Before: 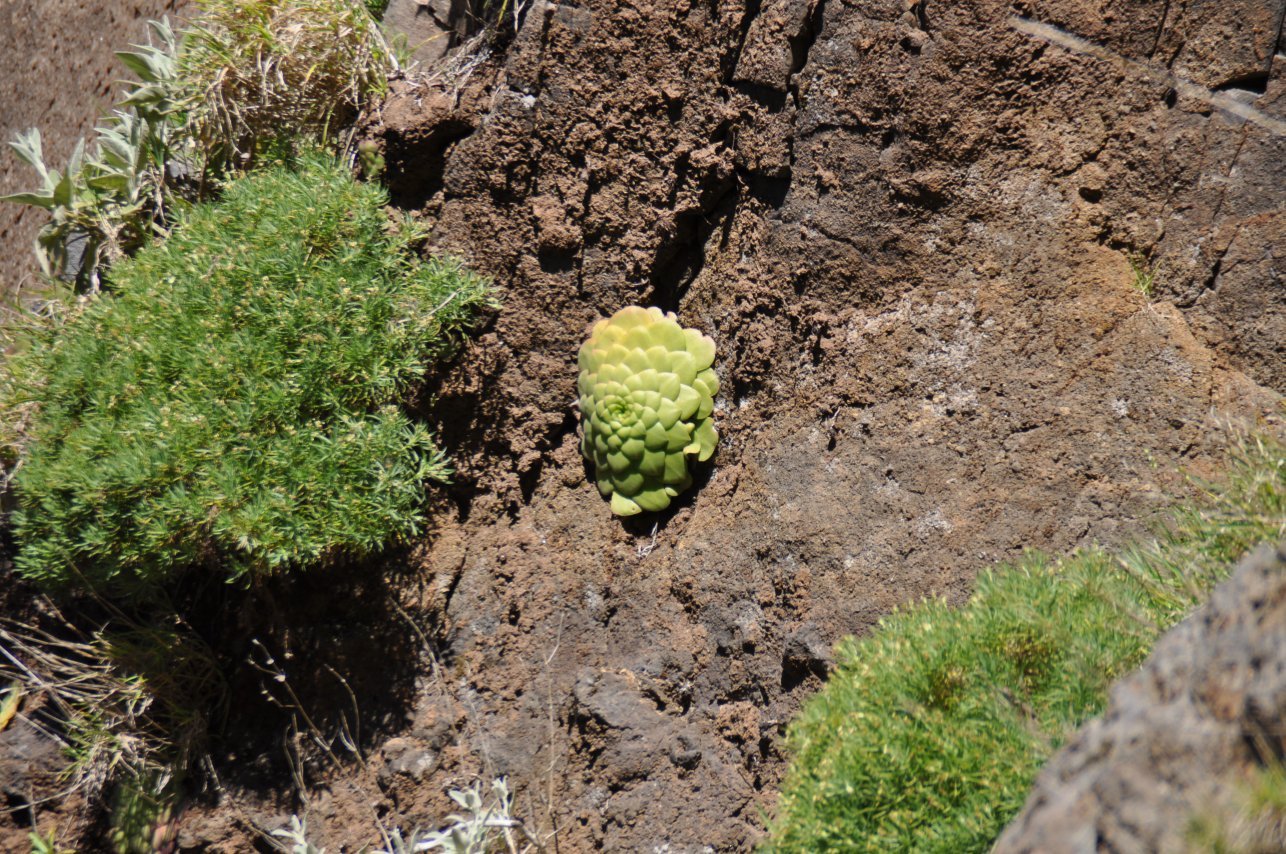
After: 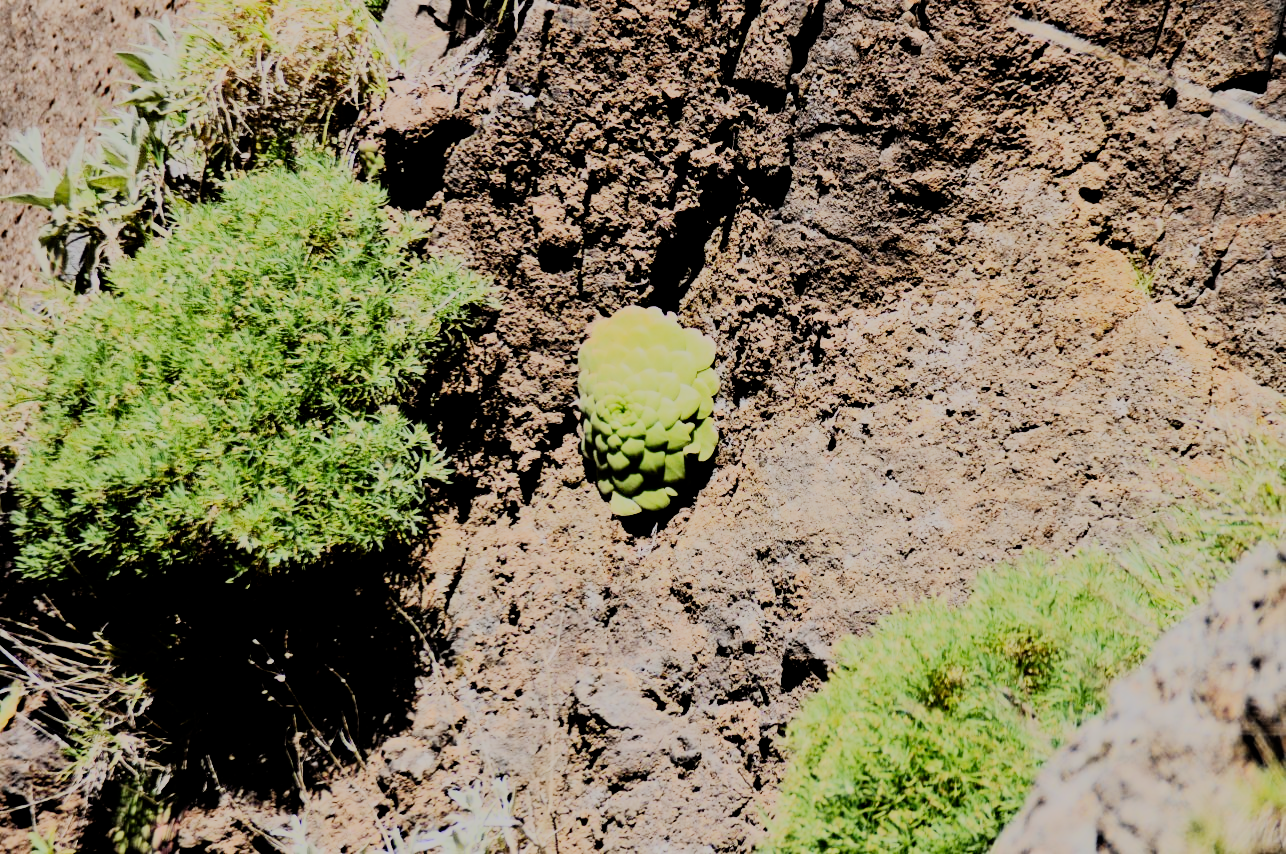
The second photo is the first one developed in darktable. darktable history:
exposure: exposure 0.3 EV, compensate highlight preservation false
filmic rgb: middle gray luminance 29%, black relative exposure -10.3 EV, white relative exposure 5.5 EV, threshold 6 EV, target black luminance 0%, hardness 3.95, latitude 2.04%, contrast 1.132, highlights saturation mix 5%, shadows ↔ highlights balance 15.11%, preserve chrominance no, color science v3 (2019), use custom middle-gray values true, iterations of high-quality reconstruction 0, enable highlight reconstruction true
rgb curve: curves: ch0 [(0, 0) (0.21, 0.15) (0.24, 0.21) (0.5, 0.75) (0.75, 0.96) (0.89, 0.99) (1, 1)]; ch1 [(0, 0.02) (0.21, 0.13) (0.25, 0.2) (0.5, 0.67) (0.75, 0.9) (0.89, 0.97) (1, 1)]; ch2 [(0, 0.02) (0.21, 0.13) (0.25, 0.2) (0.5, 0.67) (0.75, 0.9) (0.89, 0.97) (1, 1)], compensate middle gray true
